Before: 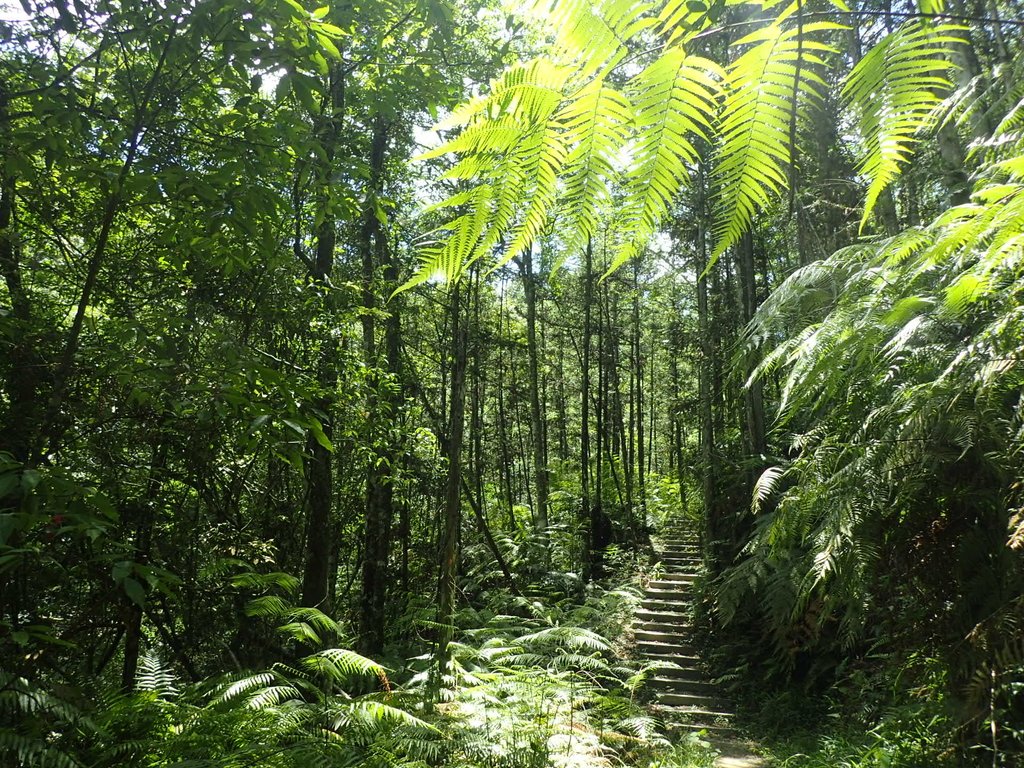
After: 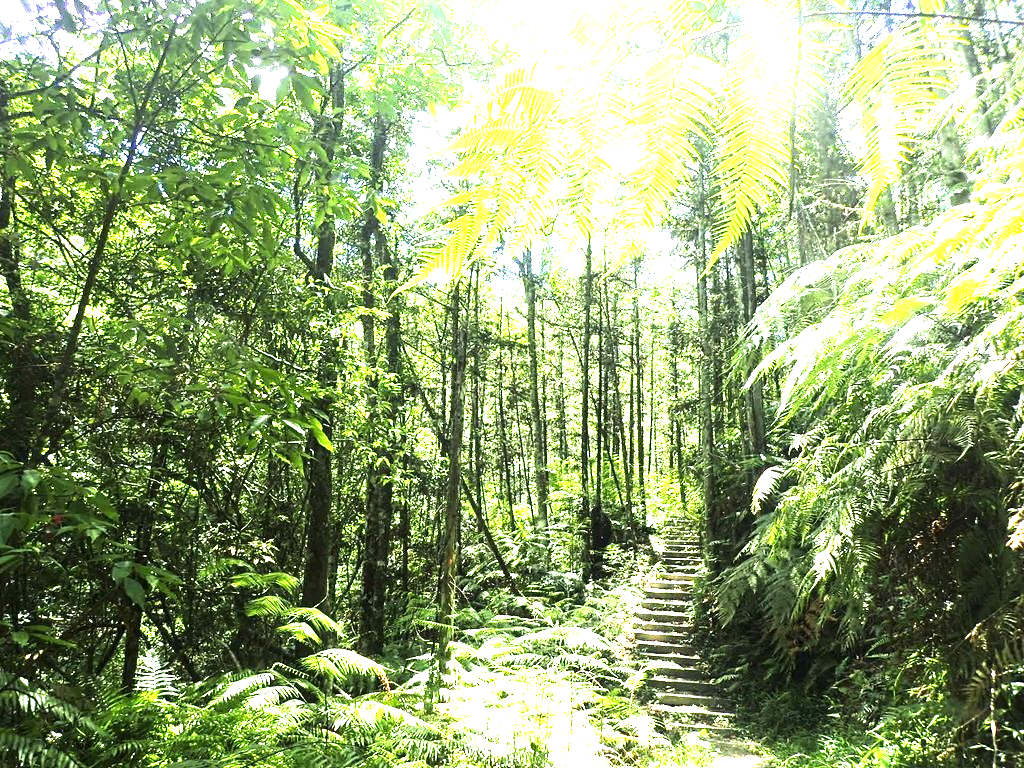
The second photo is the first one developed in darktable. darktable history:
tone equalizer: -8 EV -0.75 EV, -7 EV -0.7 EV, -6 EV -0.6 EV, -5 EV -0.4 EV, -3 EV 0.4 EV, -2 EV 0.6 EV, -1 EV 0.7 EV, +0 EV 0.75 EV, edges refinement/feathering 500, mask exposure compensation -1.57 EV, preserve details no
exposure: exposure 2.04 EV, compensate highlight preservation false
local contrast: highlights 100%, shadows 100%, detail 120%, midtone range 0.2
